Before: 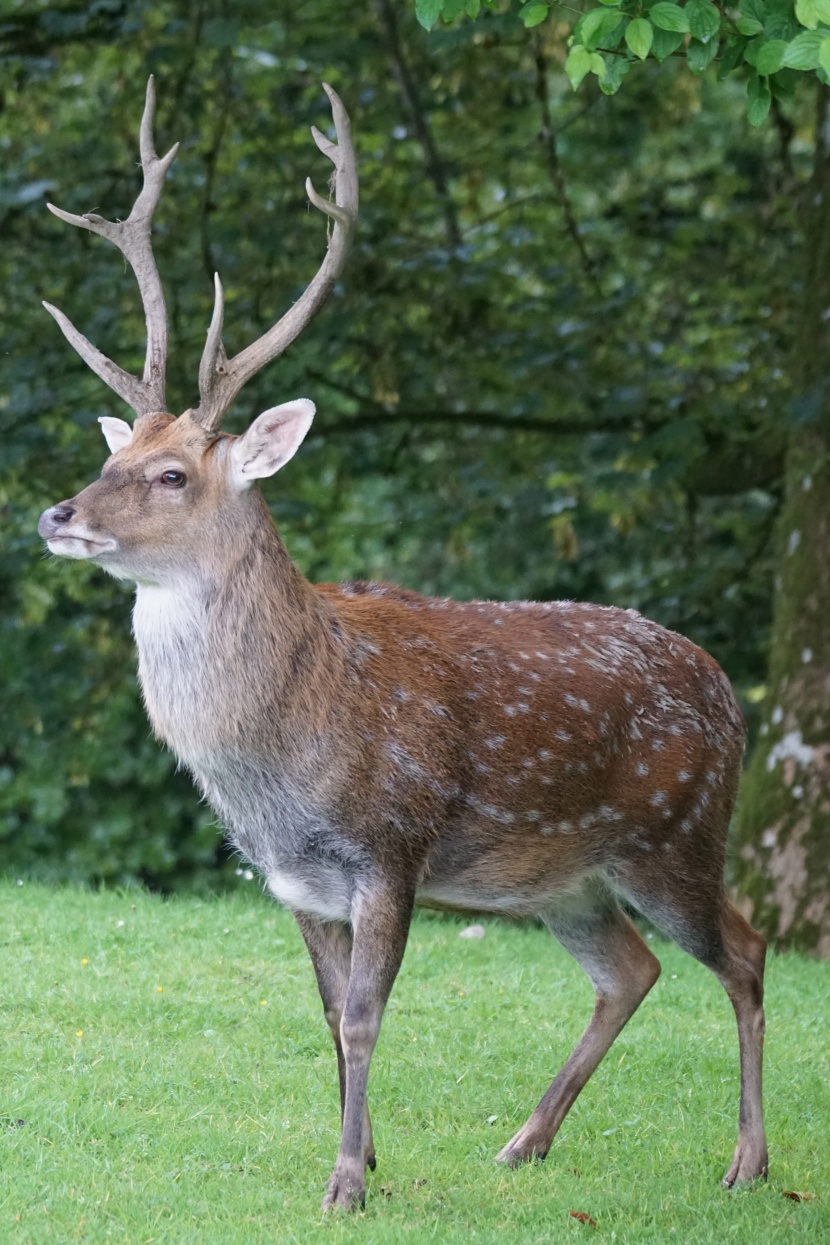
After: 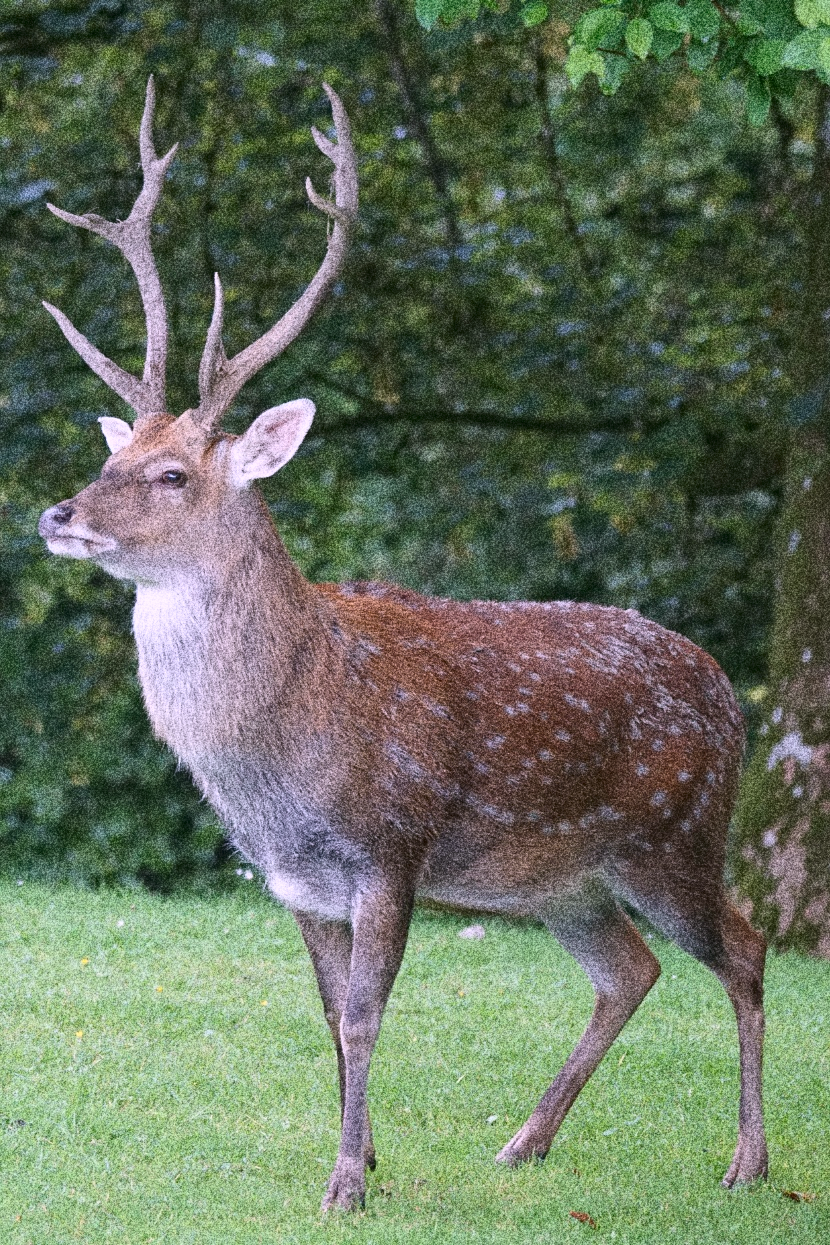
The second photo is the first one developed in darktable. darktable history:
white balance: red 1.066, blue 1.119
grain: coarseness 30.02 ISO, strength 100%
